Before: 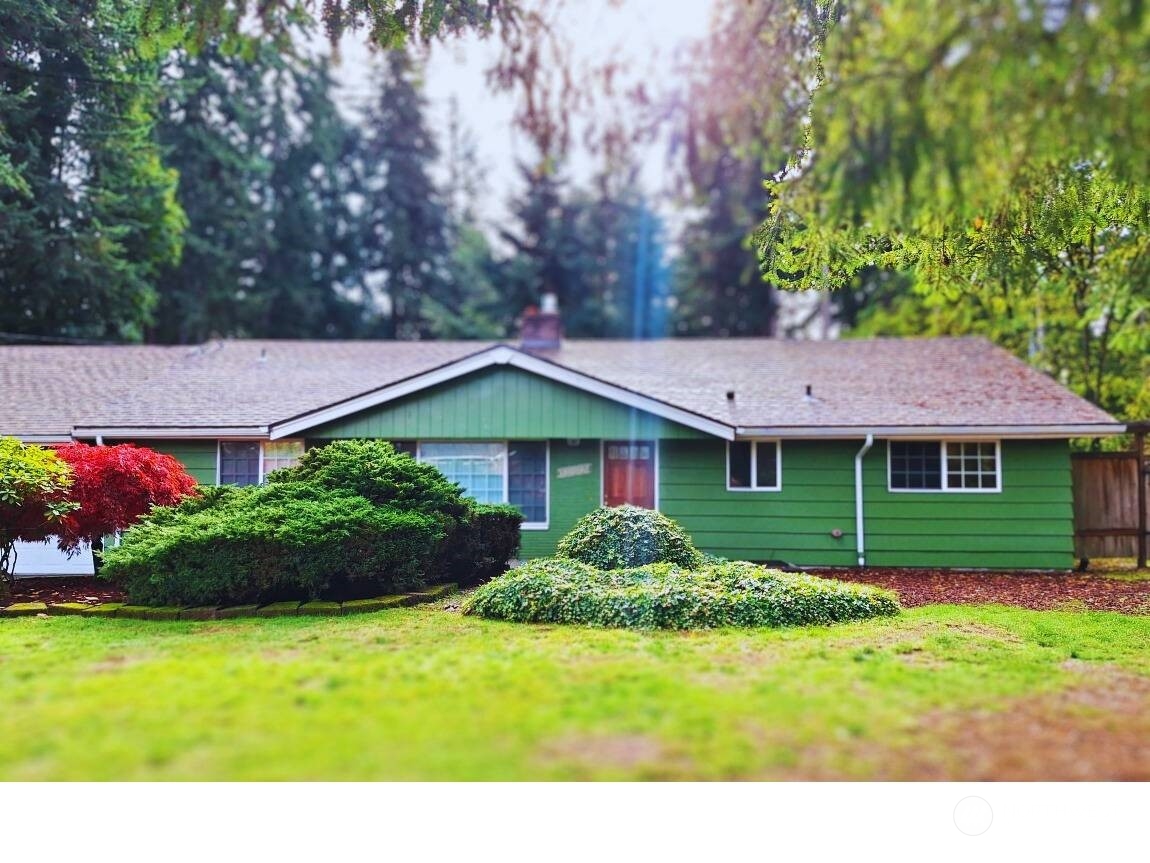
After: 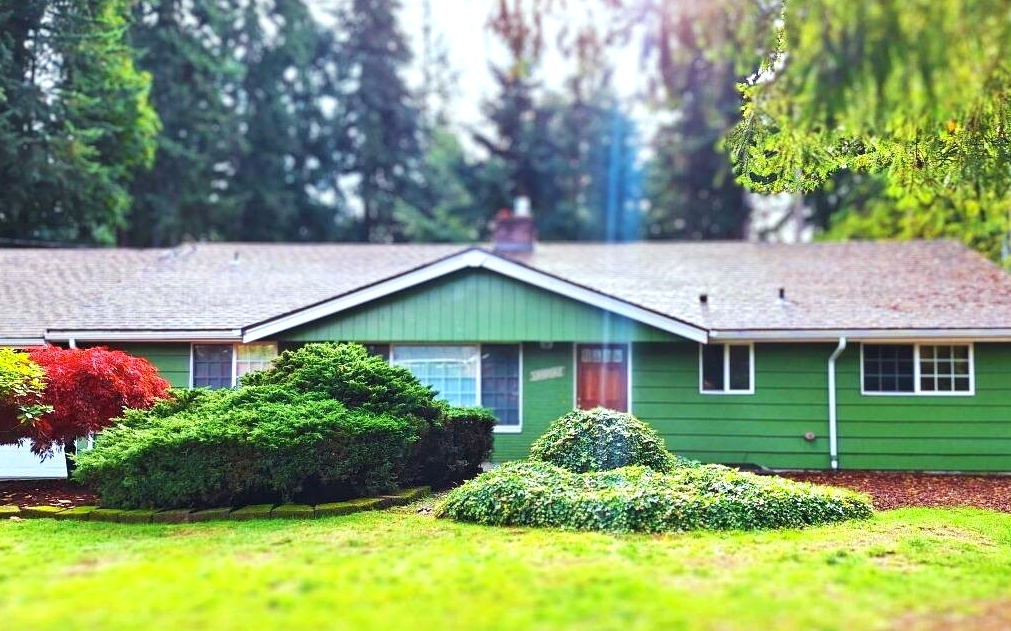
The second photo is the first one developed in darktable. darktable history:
color correction: highlights a* -4.64, highlights b* 5.05, saturation 0.973
crop and rotate: left 2.379%, top 11.268%, right 9.622%, bottom 15.538%
exposure: black level correction 0.001, exposure 0.5 EV, compensate highlight preservation false
